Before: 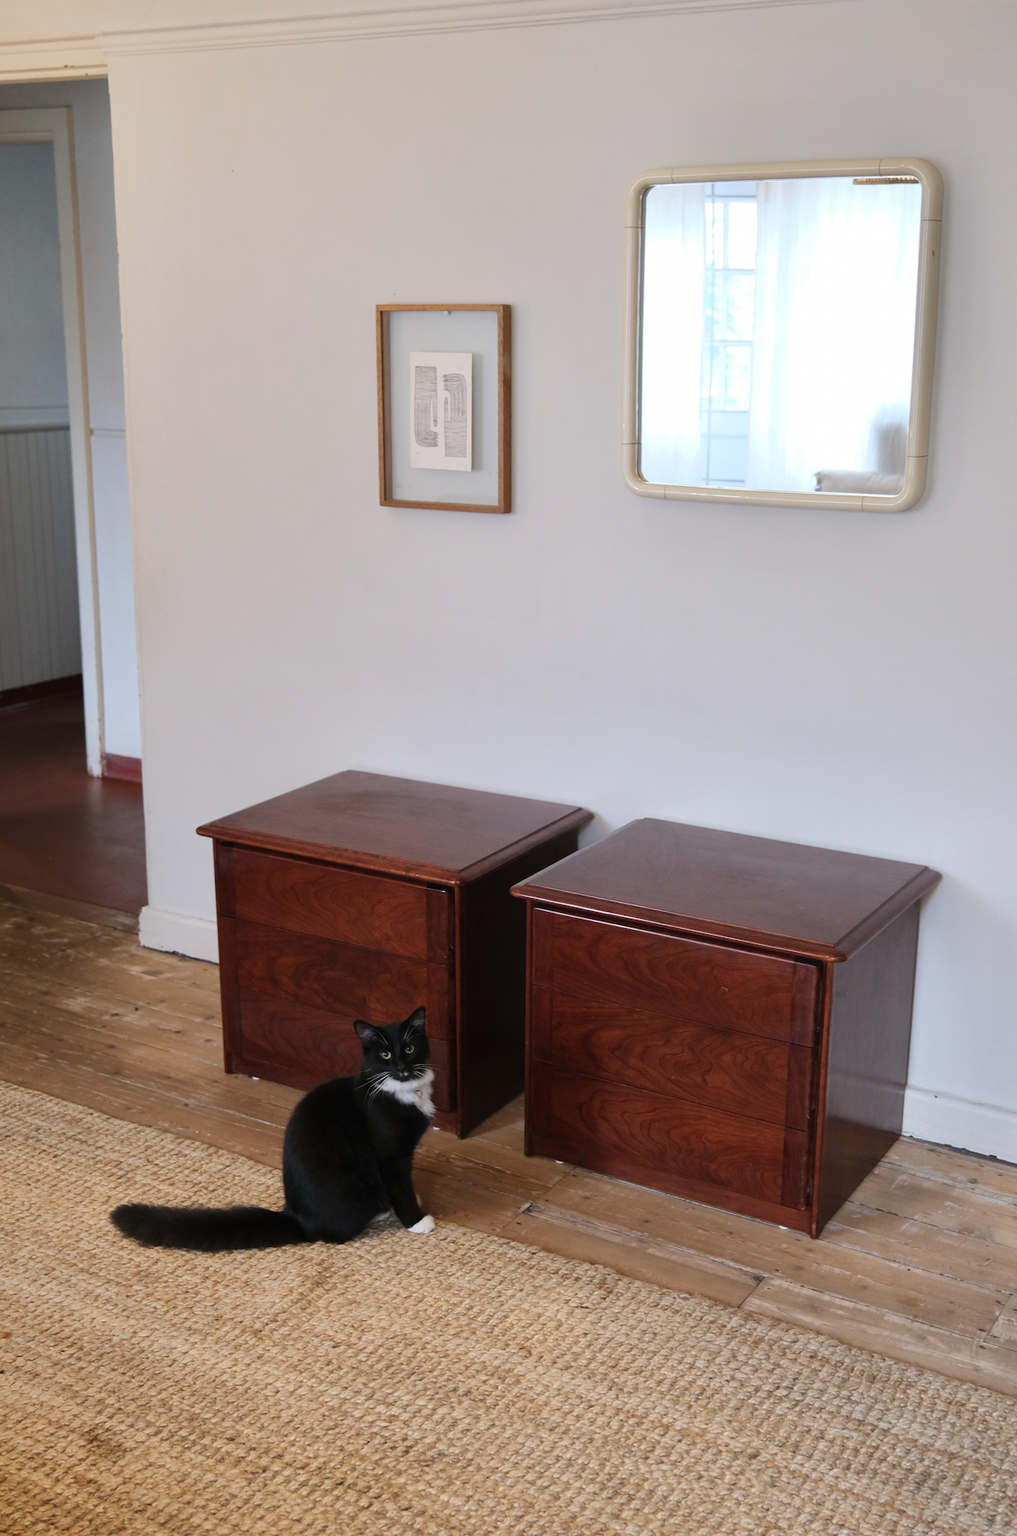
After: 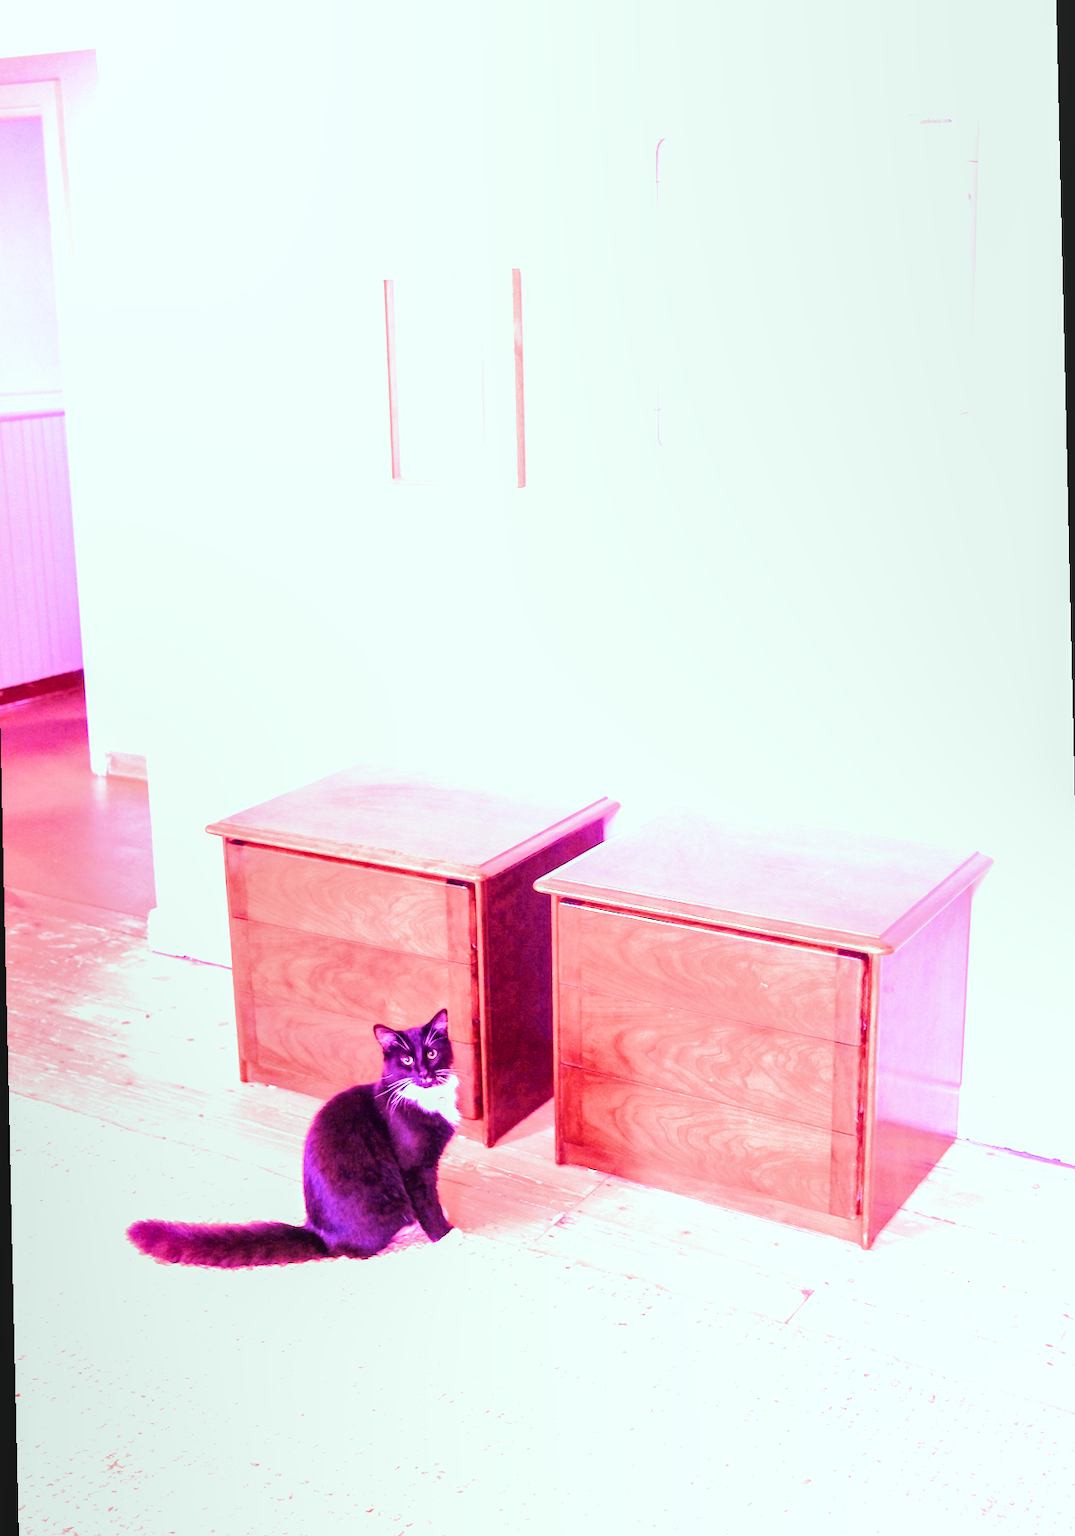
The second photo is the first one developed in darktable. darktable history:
rotate and perspective: rotation -1.32°, lens shift (horizontal) -0.031, crop left 0.015, crop right 0.985, crop top 0.047, crop bottom 0.982
white balance: red 8, blue 8
local contrast: on, module defaults
contrast brightness saturation: contrast 0.15, brightness 0.05
filmic rgb: black relative exposure -7.32 EV, white relative exposure 5.09 EV, hardness 3.2
color correction: highlights a* -6.69, highlights b* 0.49
